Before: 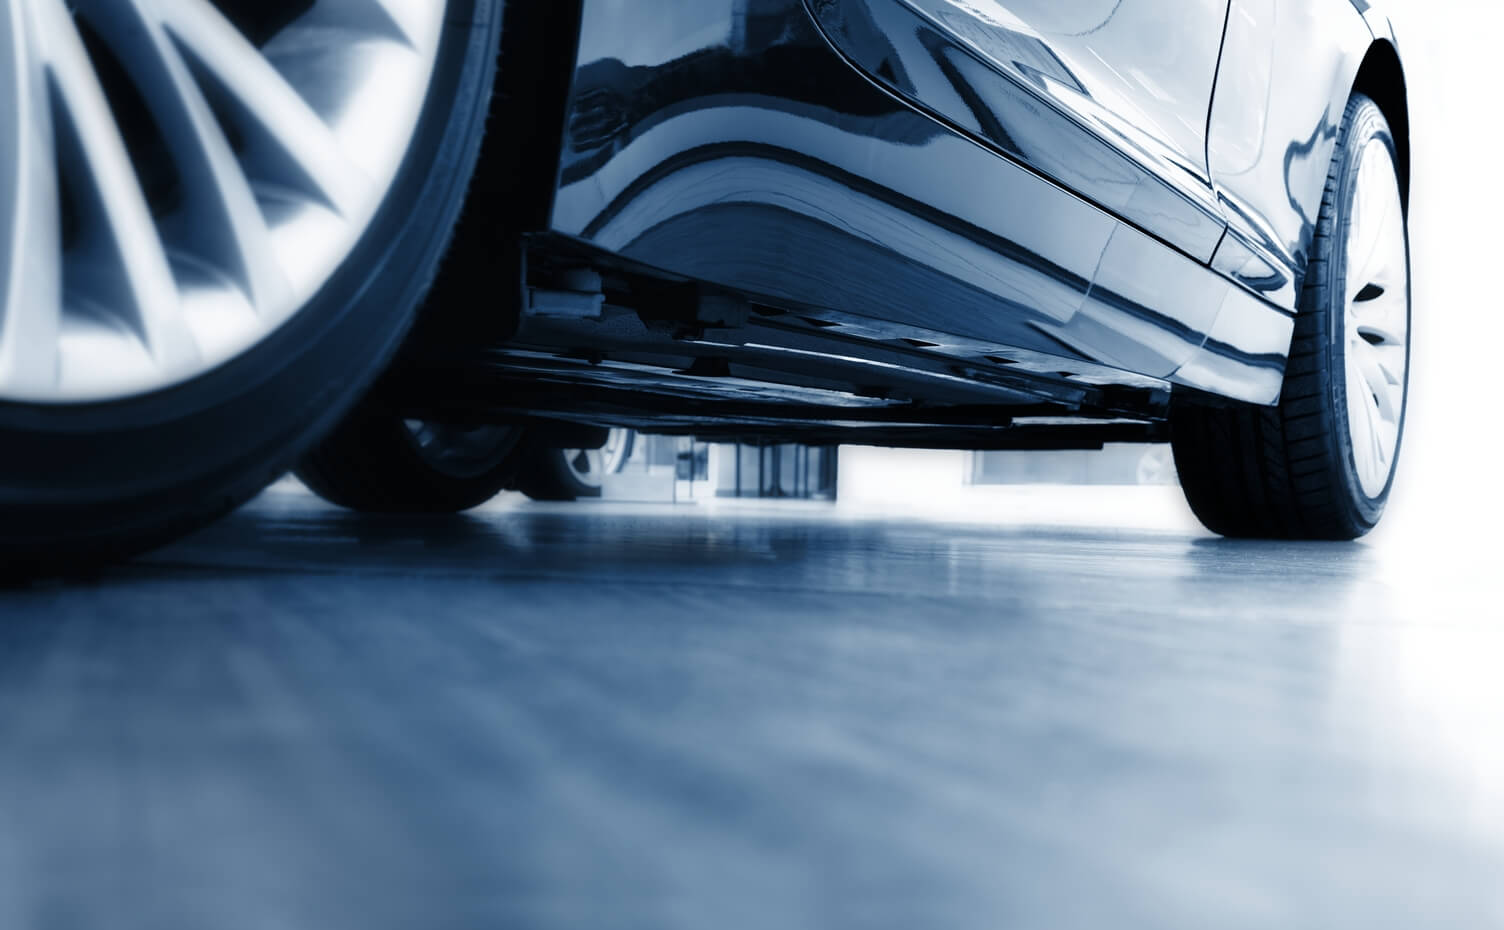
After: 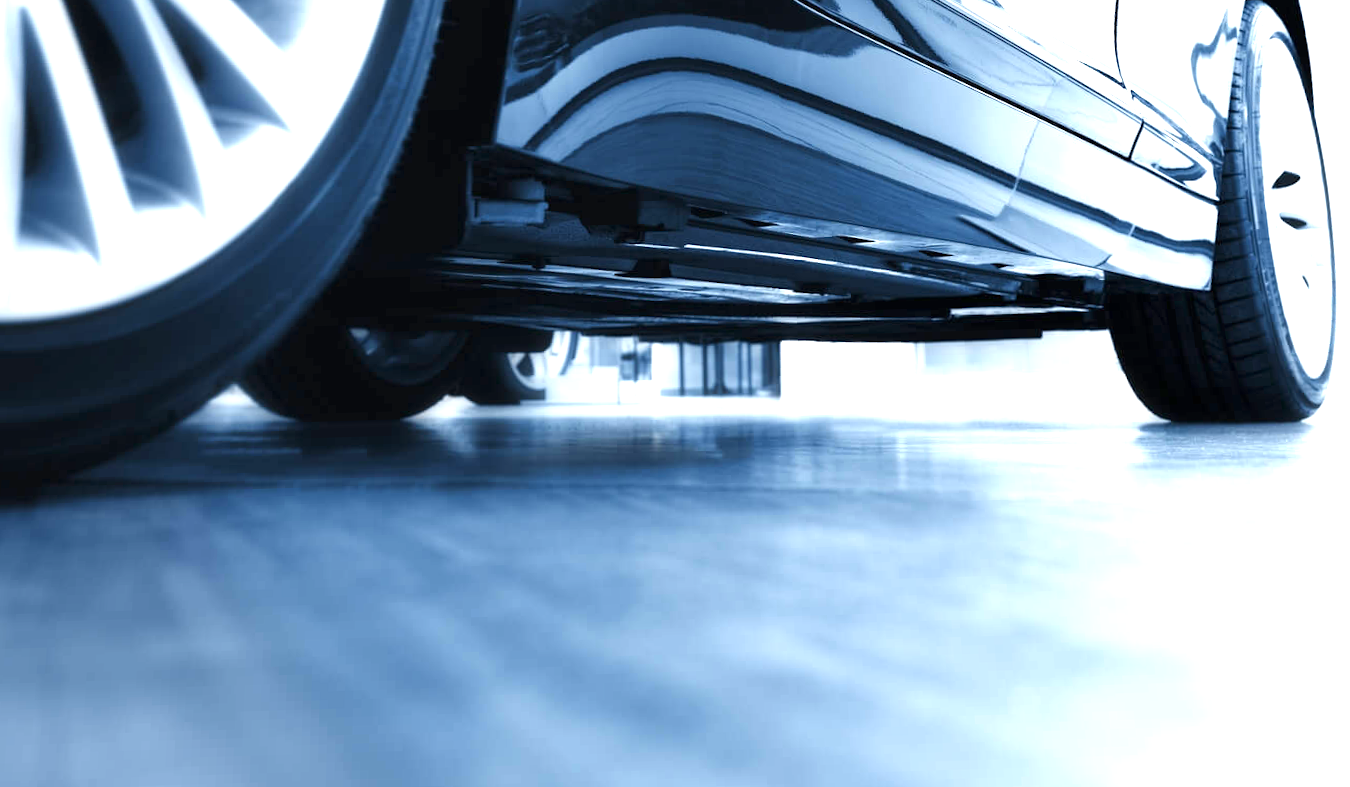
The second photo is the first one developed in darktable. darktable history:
crop: left 1.507%, top 6.147%, right 1.379%, bottom 6.637%
exposure: exposure 1.15 EV, compensate highlight preservation false
rotate and perspective: rotation -1.68°, lens shift (vertical) -0.146, crop left 0.049, crop right 0.912, crop top 0.032, crop bottom 0.96
